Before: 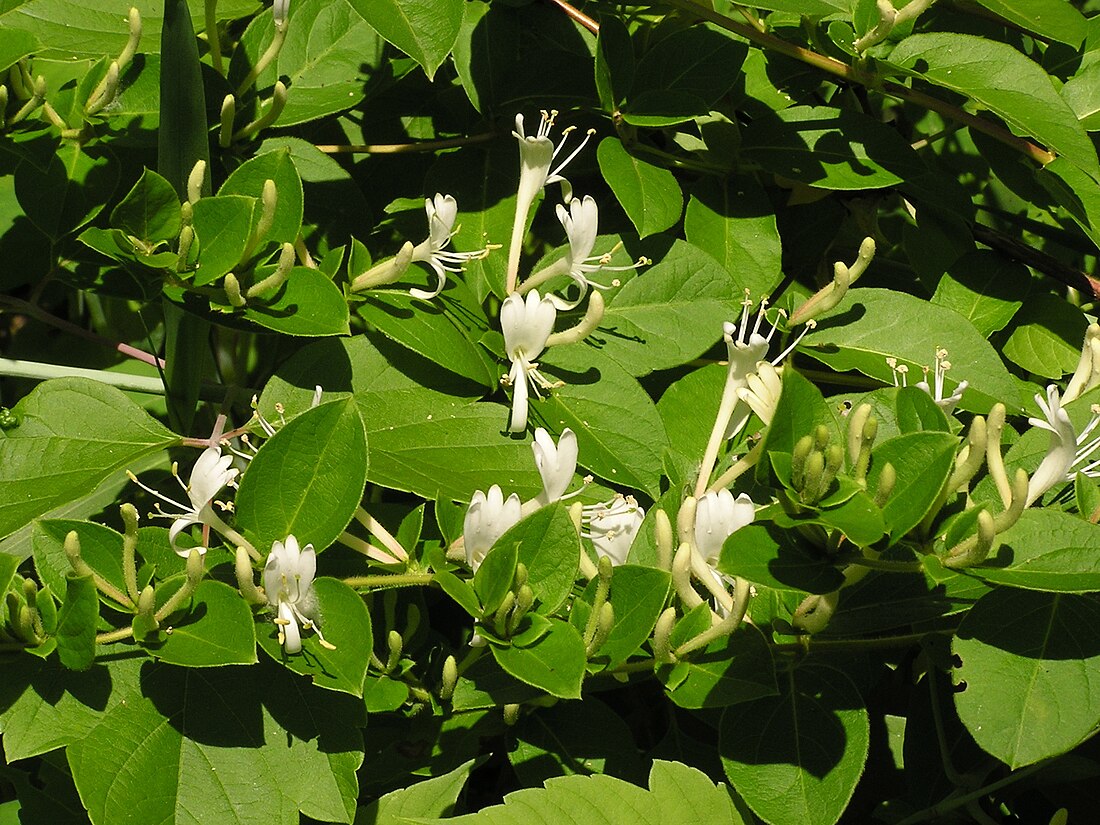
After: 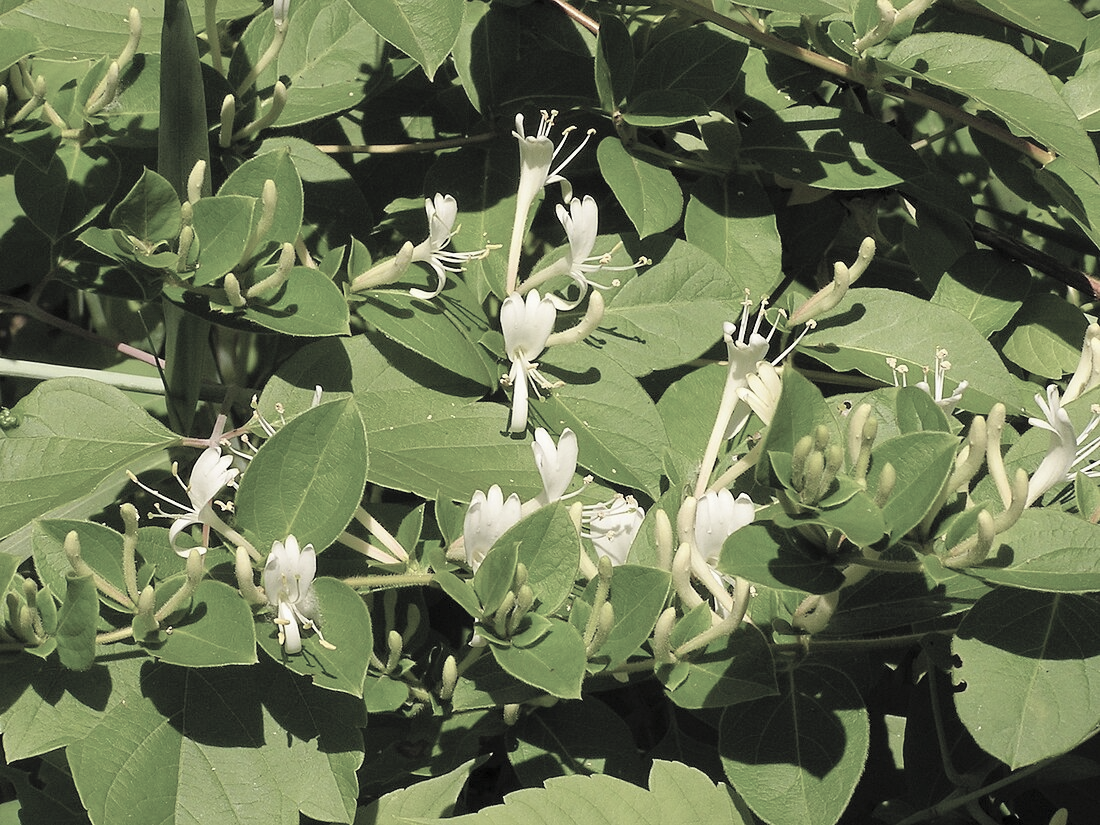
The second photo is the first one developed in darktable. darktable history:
contrast brightness saturation: brightness 0.189, saturation -0.491
exposure: exposure -0.069 EV, compensate highlight preservation false
